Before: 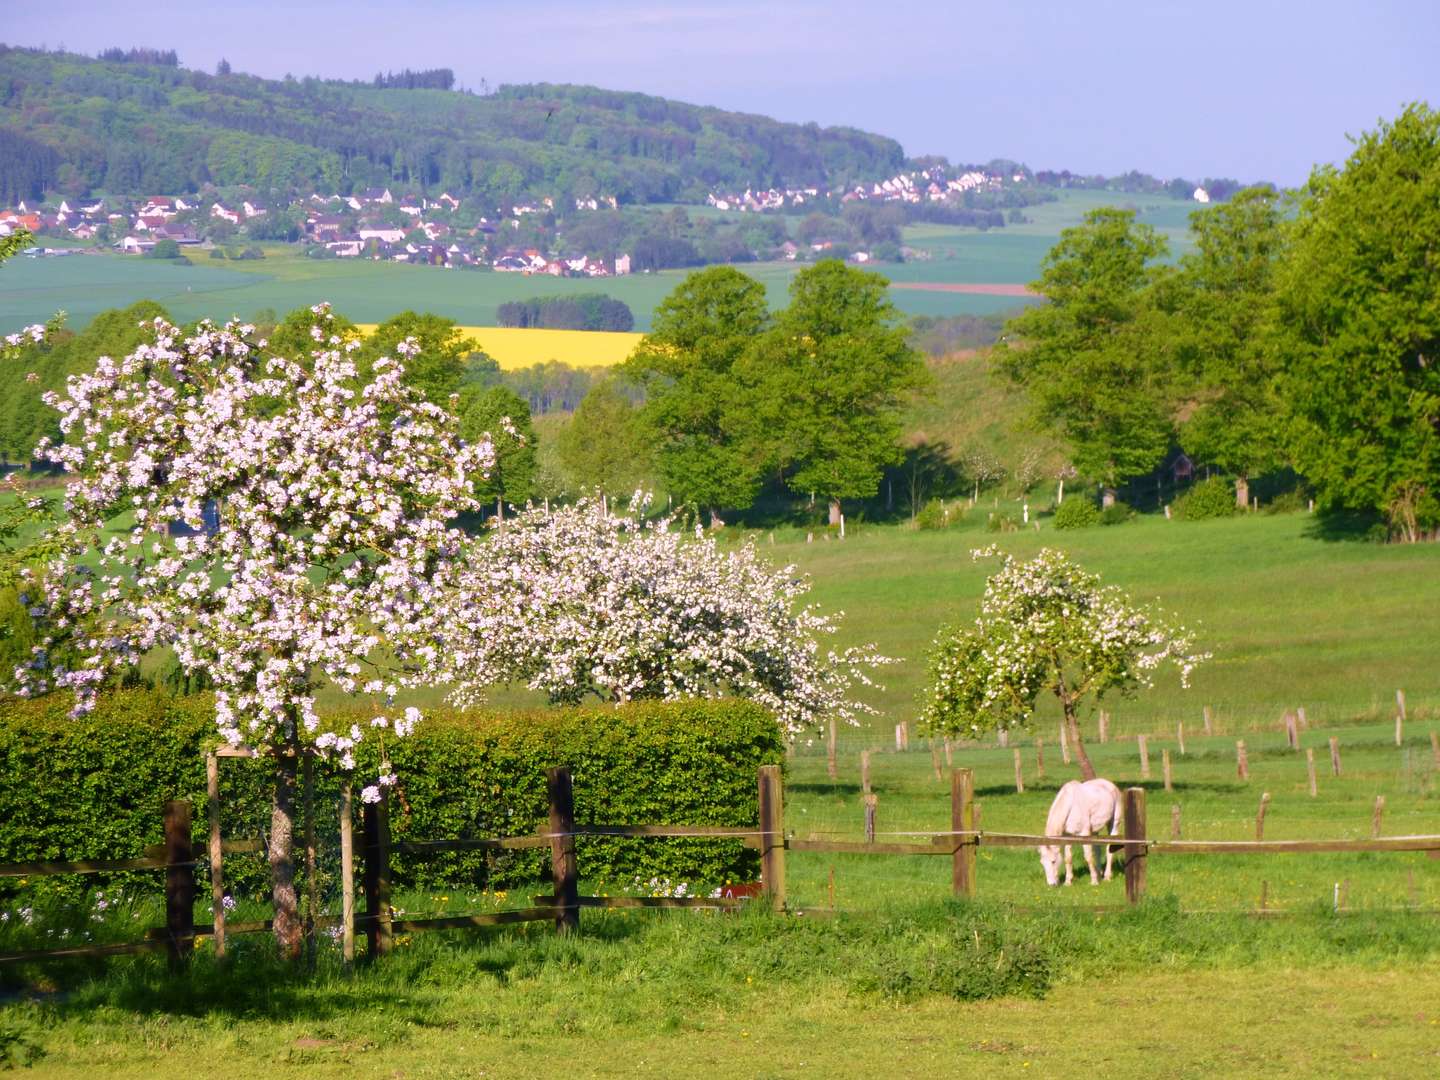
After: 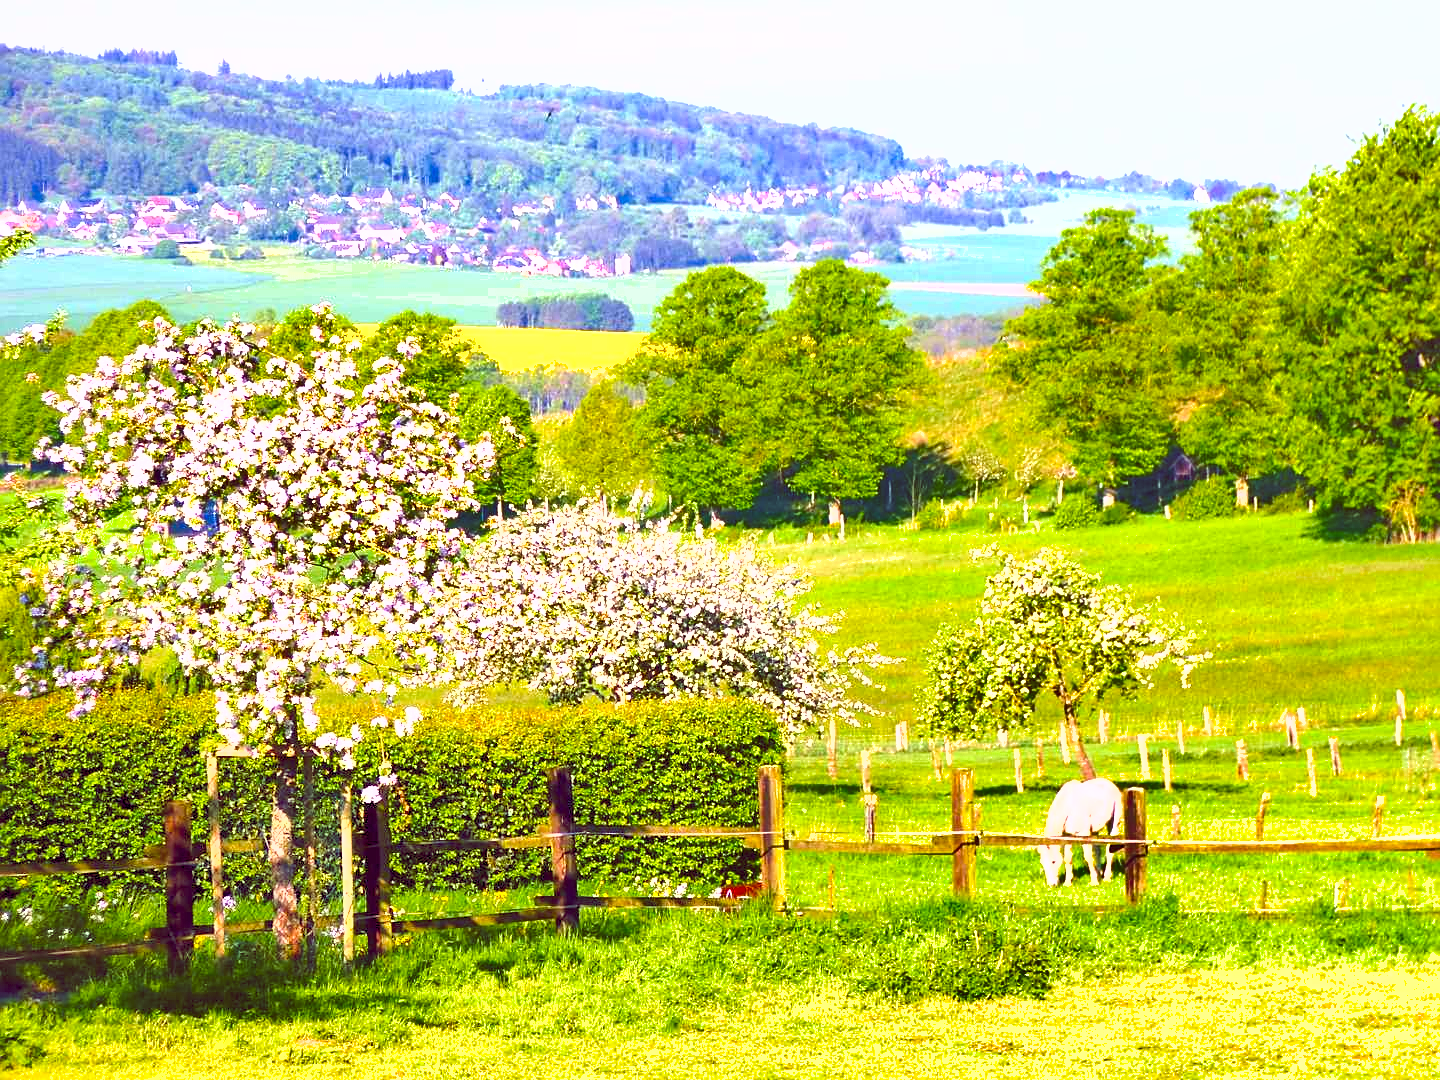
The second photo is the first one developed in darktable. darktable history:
exposure: black level correction 0, exposure 1.445 EV, compensate highlight preservation false
shadows and highlights: low approximation 0.01, soften with gaussian
color balance rgb: global offset › chroma 0.278%, global offset › hue 319.7°, perceptual saturation grading › global saturation 30.826%, perceptual brilliance grading › mid-tones 10.834%, perceptual brilliance grading › shadows 15.784%
sharpen: on, module defaults
